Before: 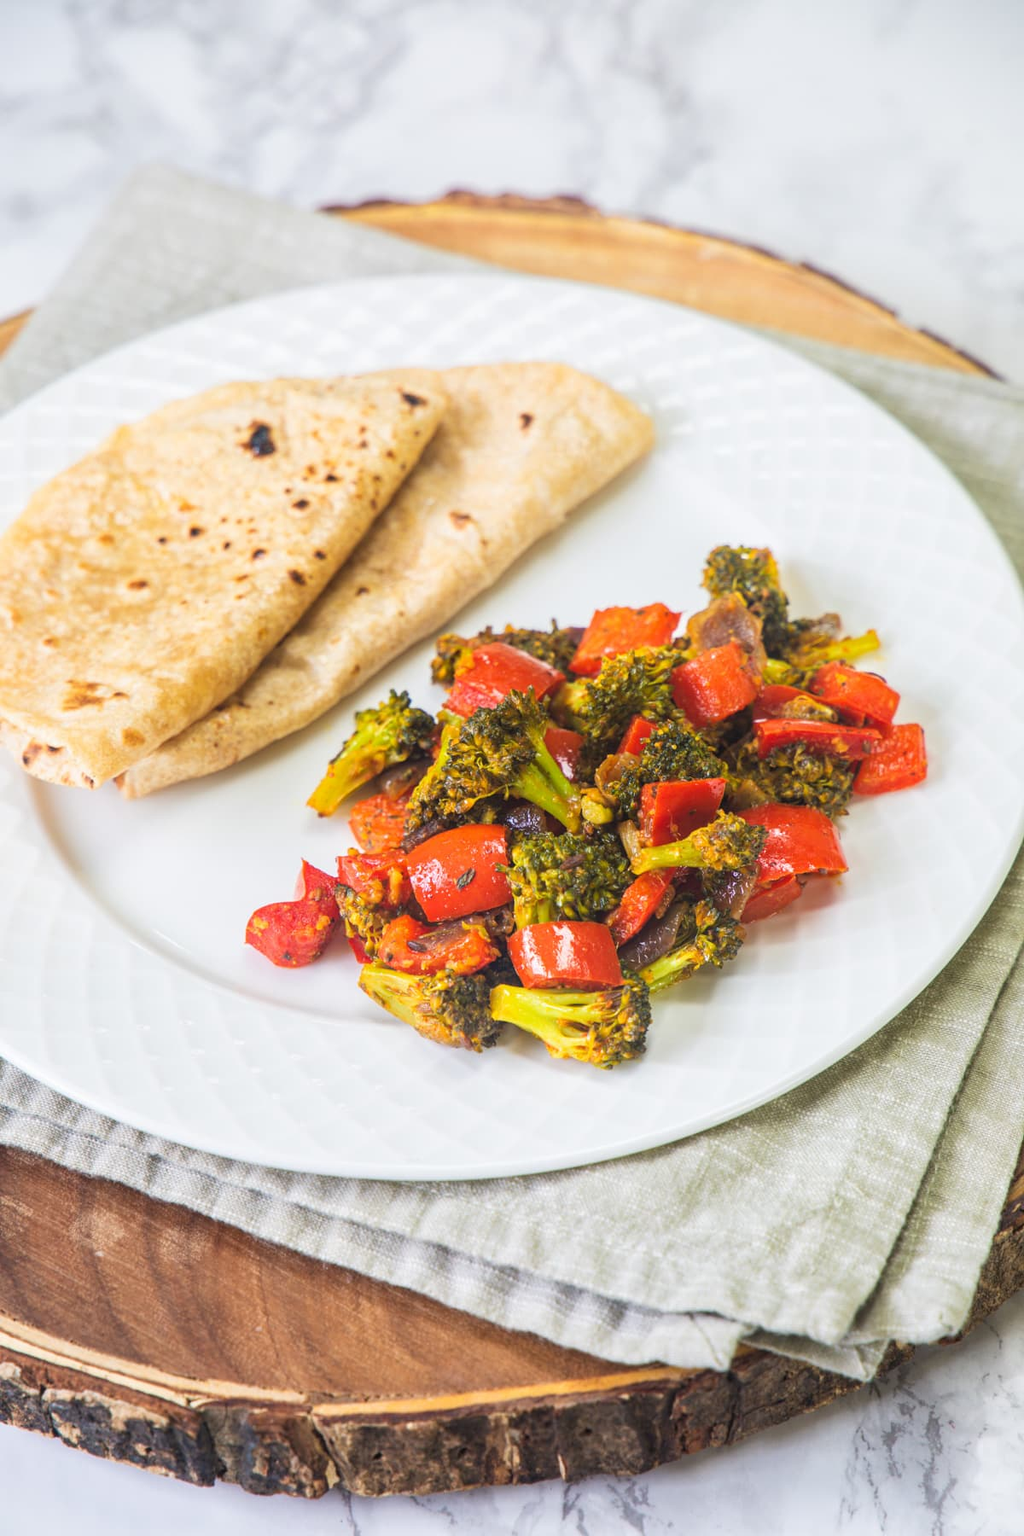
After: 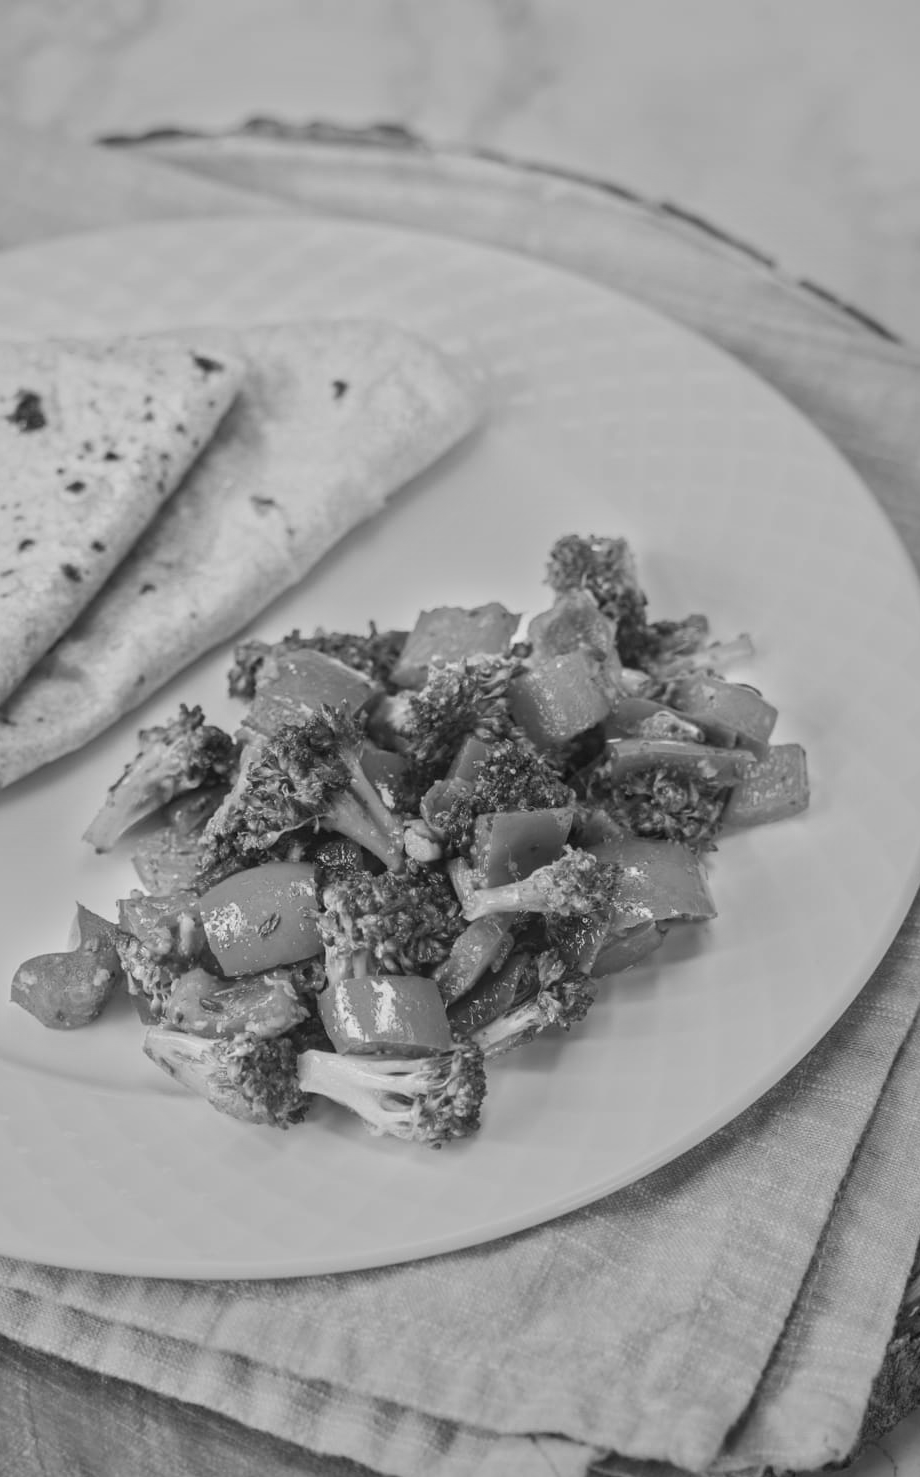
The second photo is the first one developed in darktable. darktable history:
monochrome: a 79.32, b 81.83, size 1.1
crop: left 23.095%, top 5.827%, bottom 11.854%
exposure: compensate highlight preservation false
